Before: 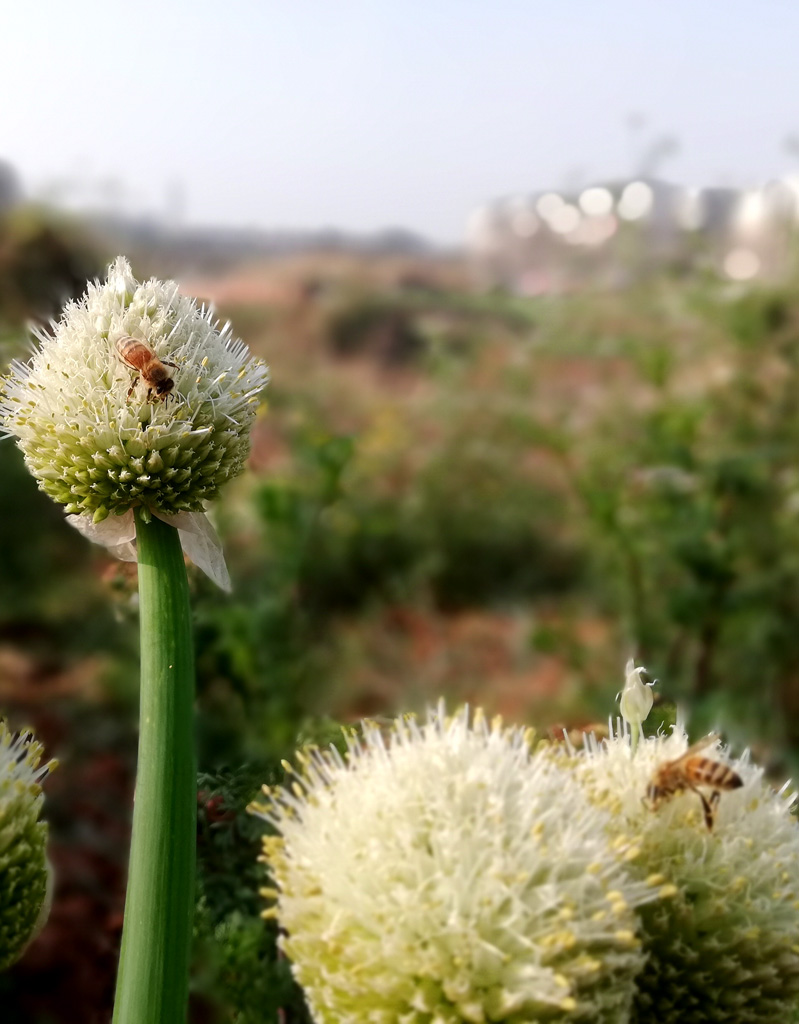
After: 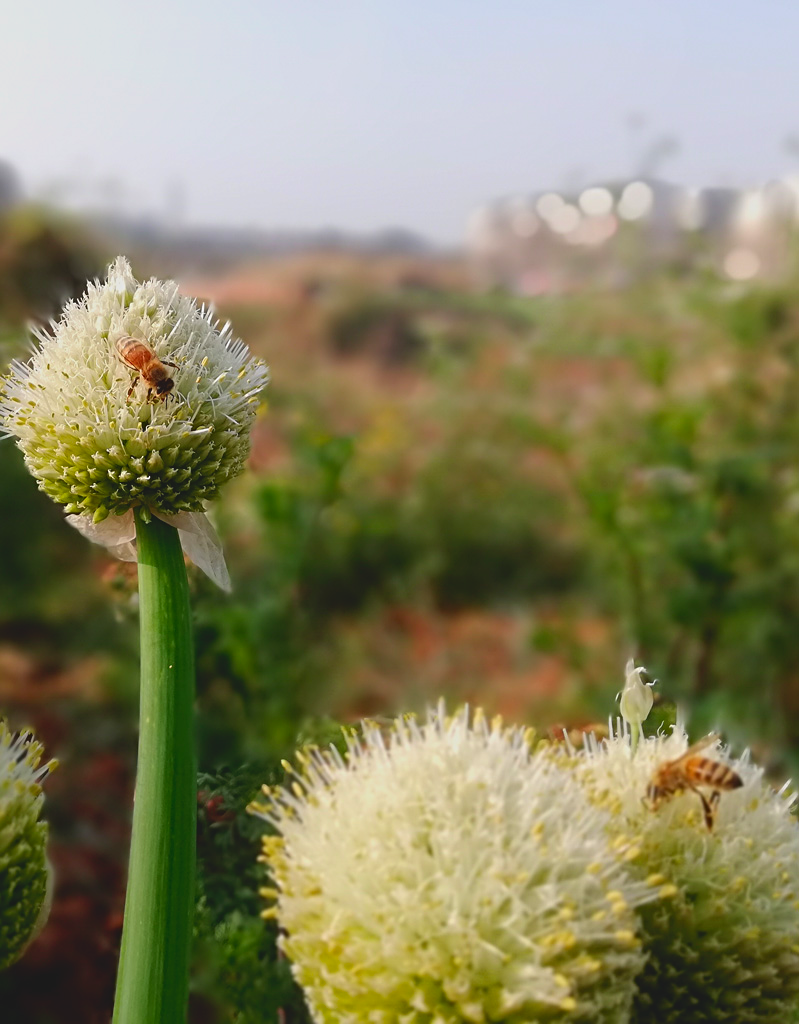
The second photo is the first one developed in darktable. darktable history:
sharpen: radius 2.529, amount 0.323
contrast brightness saturation: contrast -0.19, saturation 0.19
tone equalizer: on, module defaults
